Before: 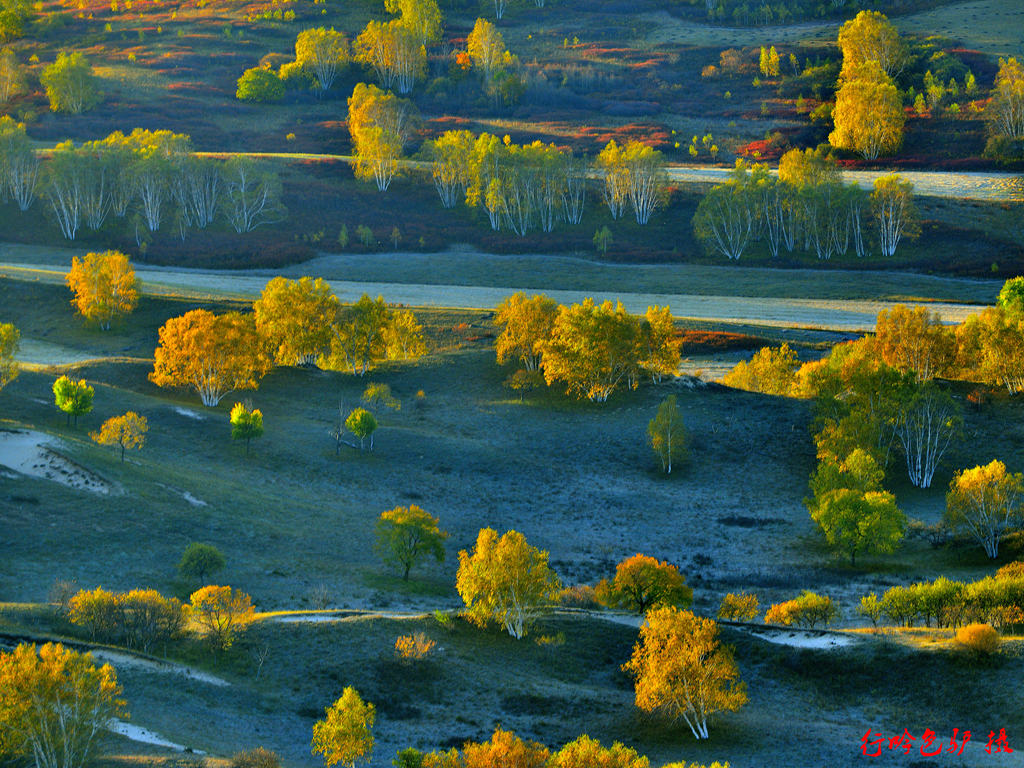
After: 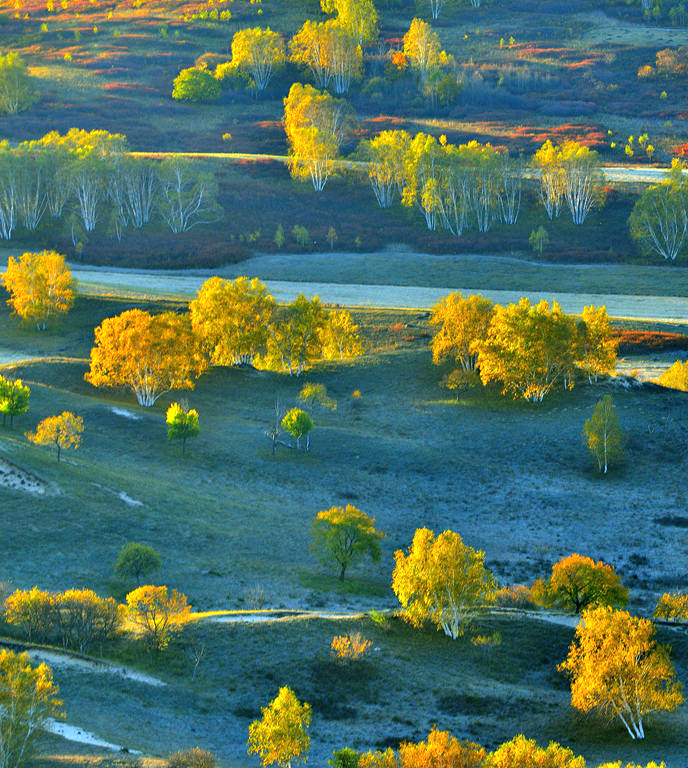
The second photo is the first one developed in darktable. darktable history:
crop and rotate: left 6.264%, right 26.497%
exposure: exposure 0.693 EV, compensate highlight preservation false
